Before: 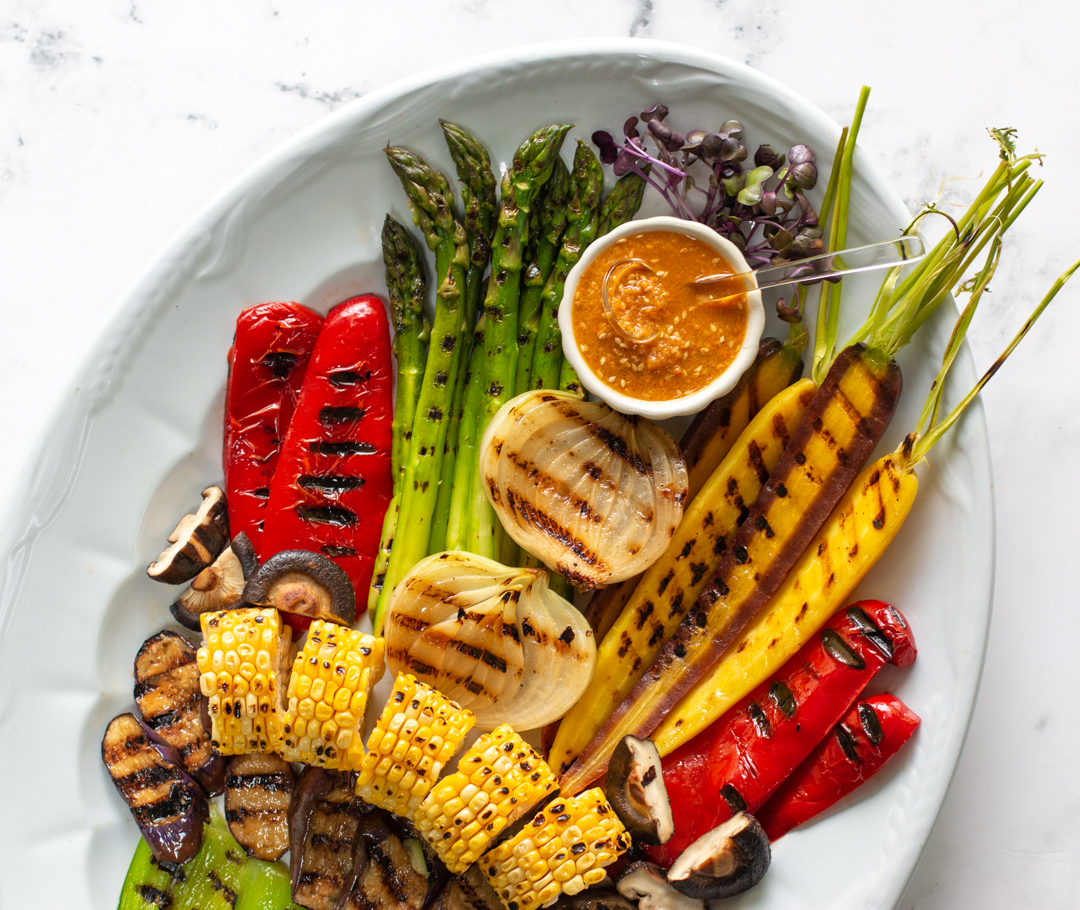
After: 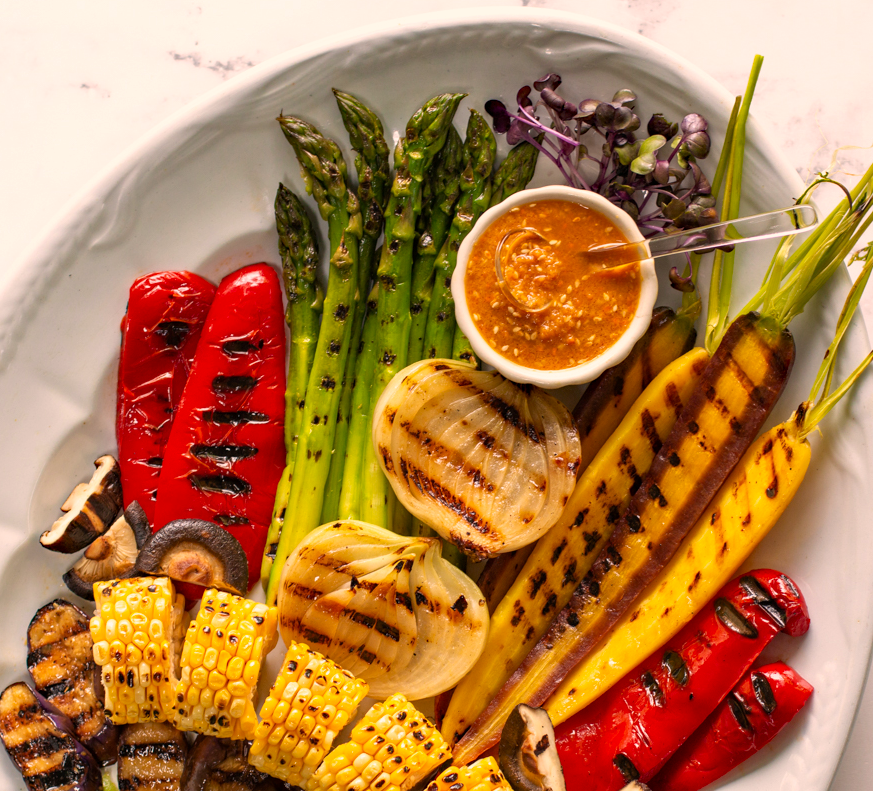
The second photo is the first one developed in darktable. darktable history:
color correction: highlights a* 11.96, highlights b* 11.58
haze removal: strength 0.29, distance 0.25, compatibility mode true, adaptive false
crop: left 9.929%, top 3.475%, right 9.188%, bottom 9.529%
